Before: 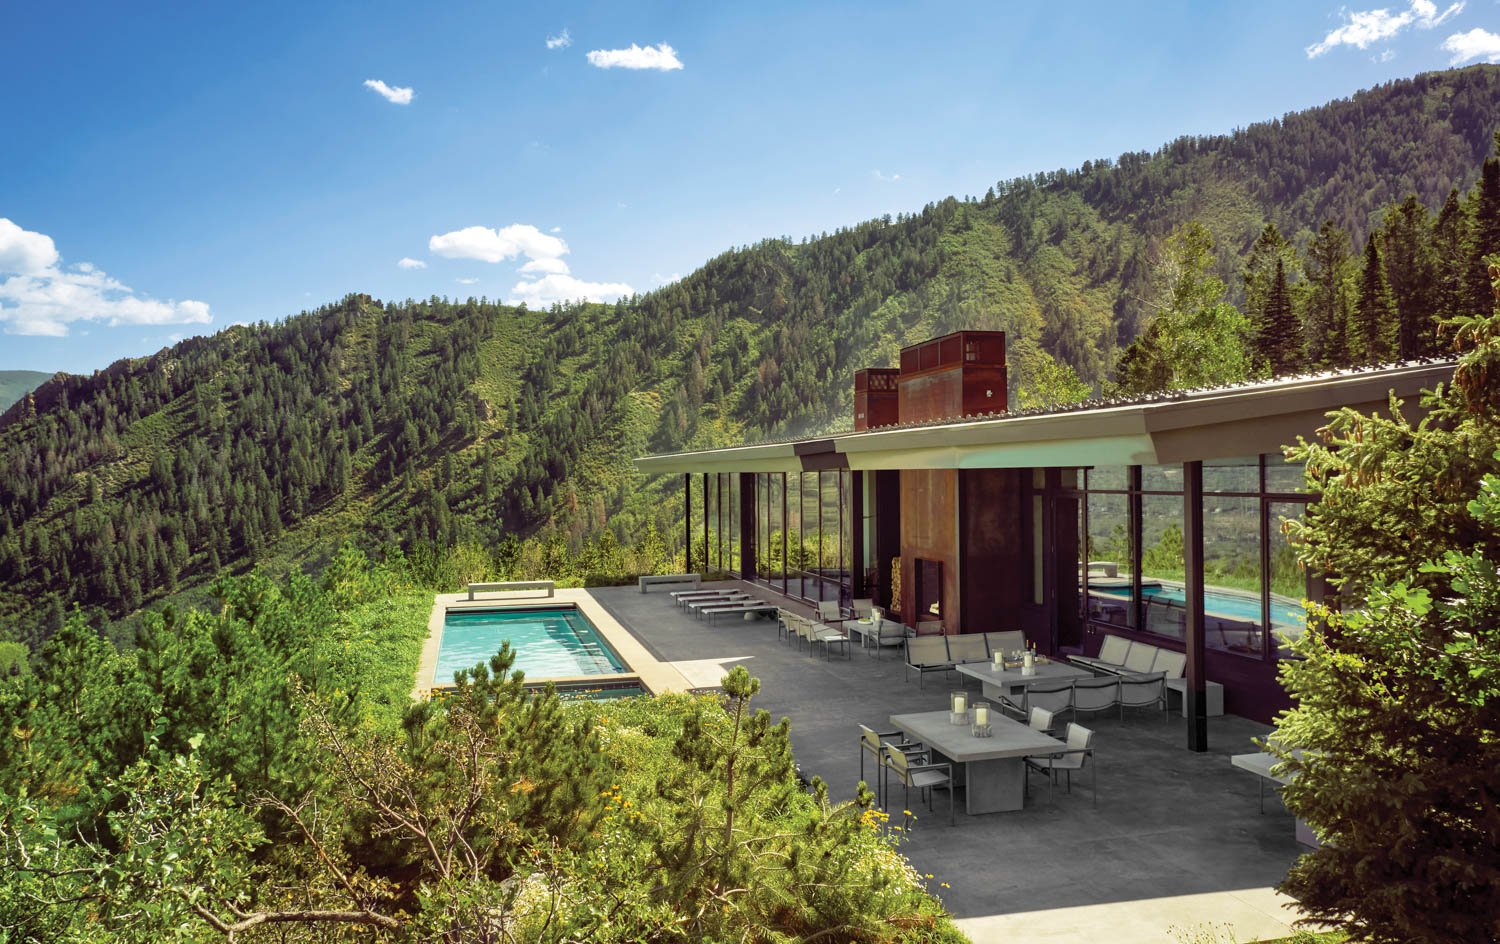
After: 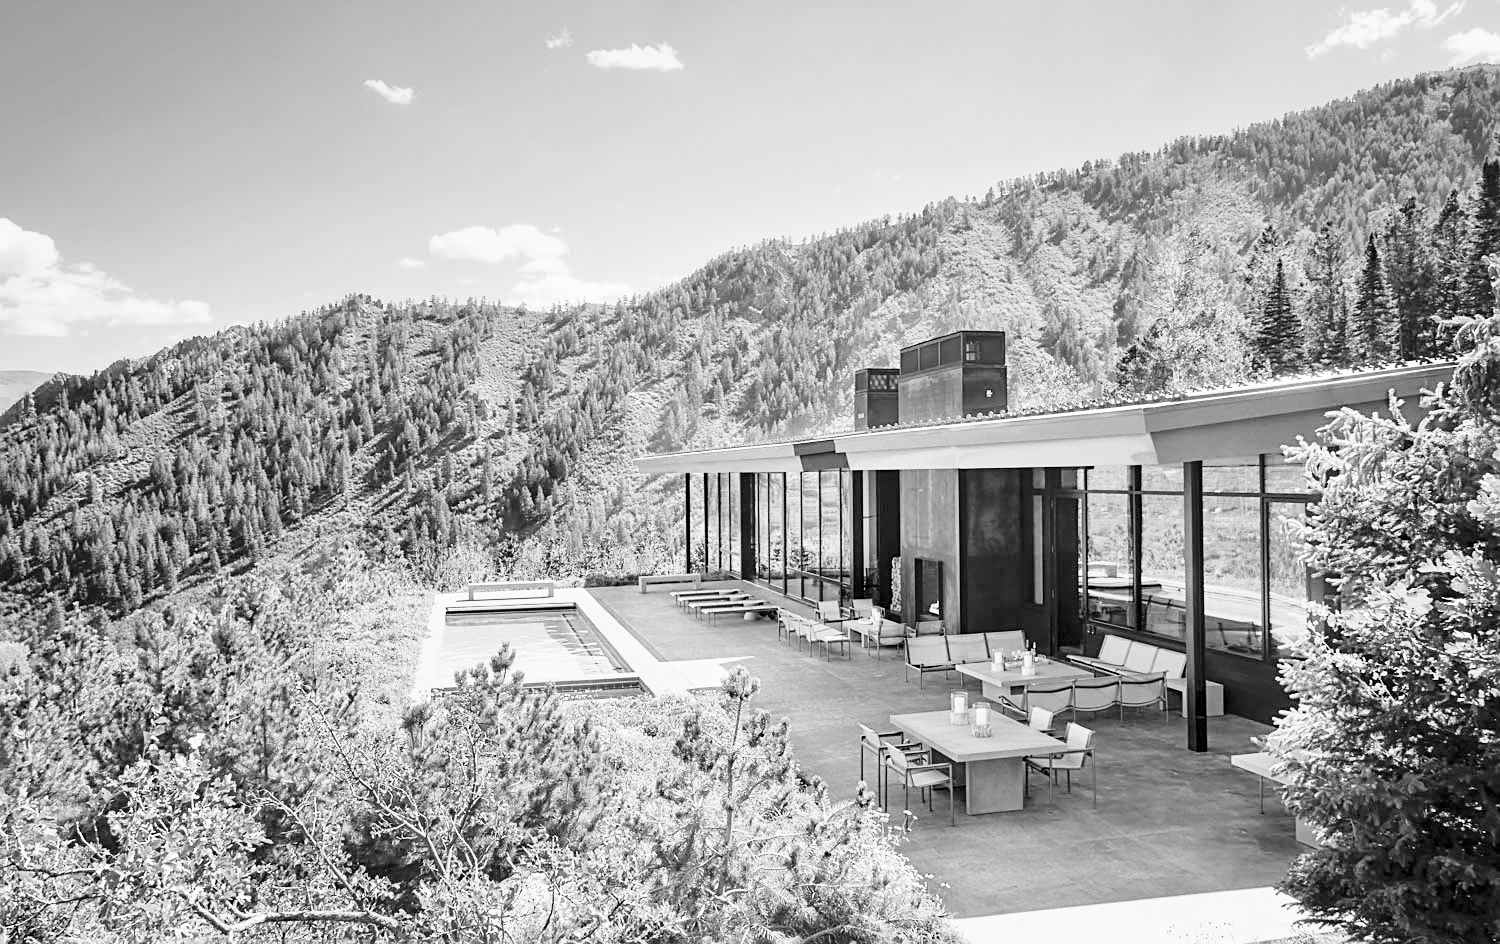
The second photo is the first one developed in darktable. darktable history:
sharpen: on, module defaults
monochrome: a -6.99, b 35.61, size 1.4
exposure: exposure 2.04 EV, compensate highlight preservation false
tone equalizer: on, module defaults
velvia: strength 45%
filmic rgb: black relative exposure -7.65 EV, white relative exposure 4.56 EV, hardness 3.61
